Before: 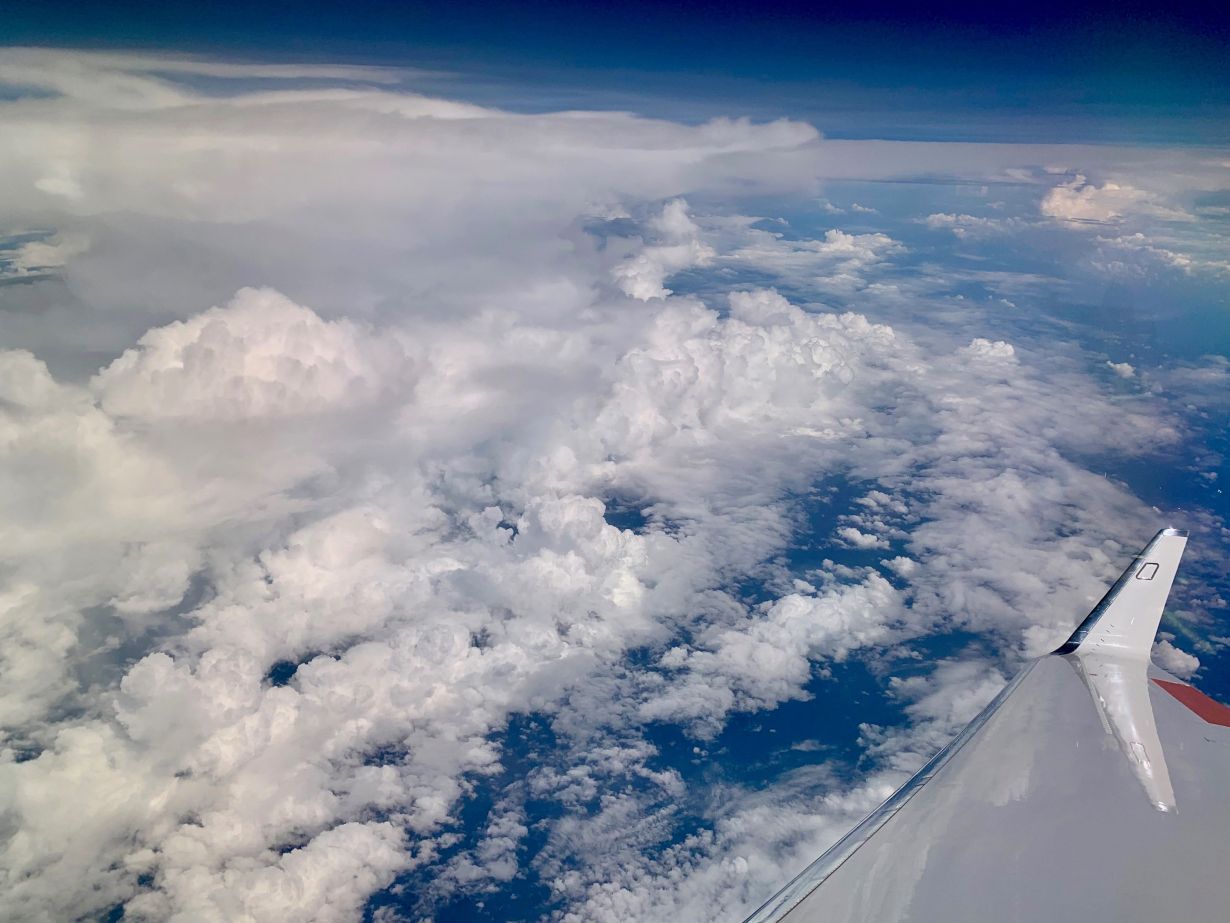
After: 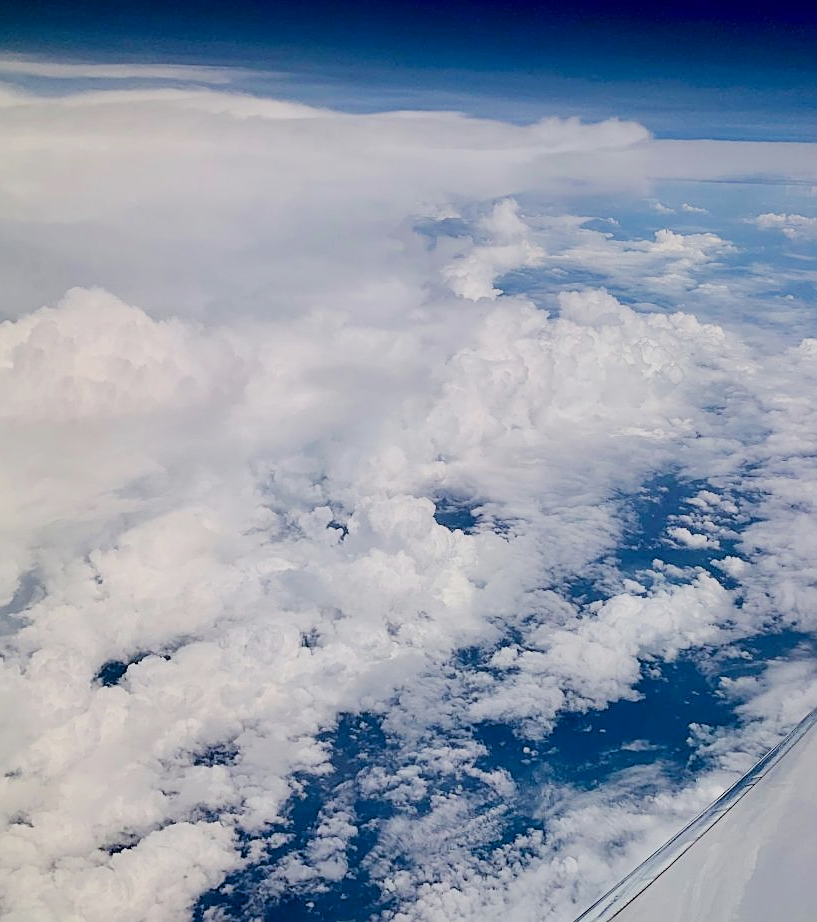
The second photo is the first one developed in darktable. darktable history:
tone equalizer: smoothing diameter 24.98%, edges refinement/feathering 11.41, preserve details guided filter
sharpen: on, module defaults
filmic rgb: black relative exposure -4.19 EV, white relative exposure 5.12 EV, hardness 2.13, contrast 1.163
exposure: black level correction 0.001, exposure 0.5 EV, compensate exposure bias true, compensate highlight preservation false
crop and rotate: left 13.859%, right 19.657%
